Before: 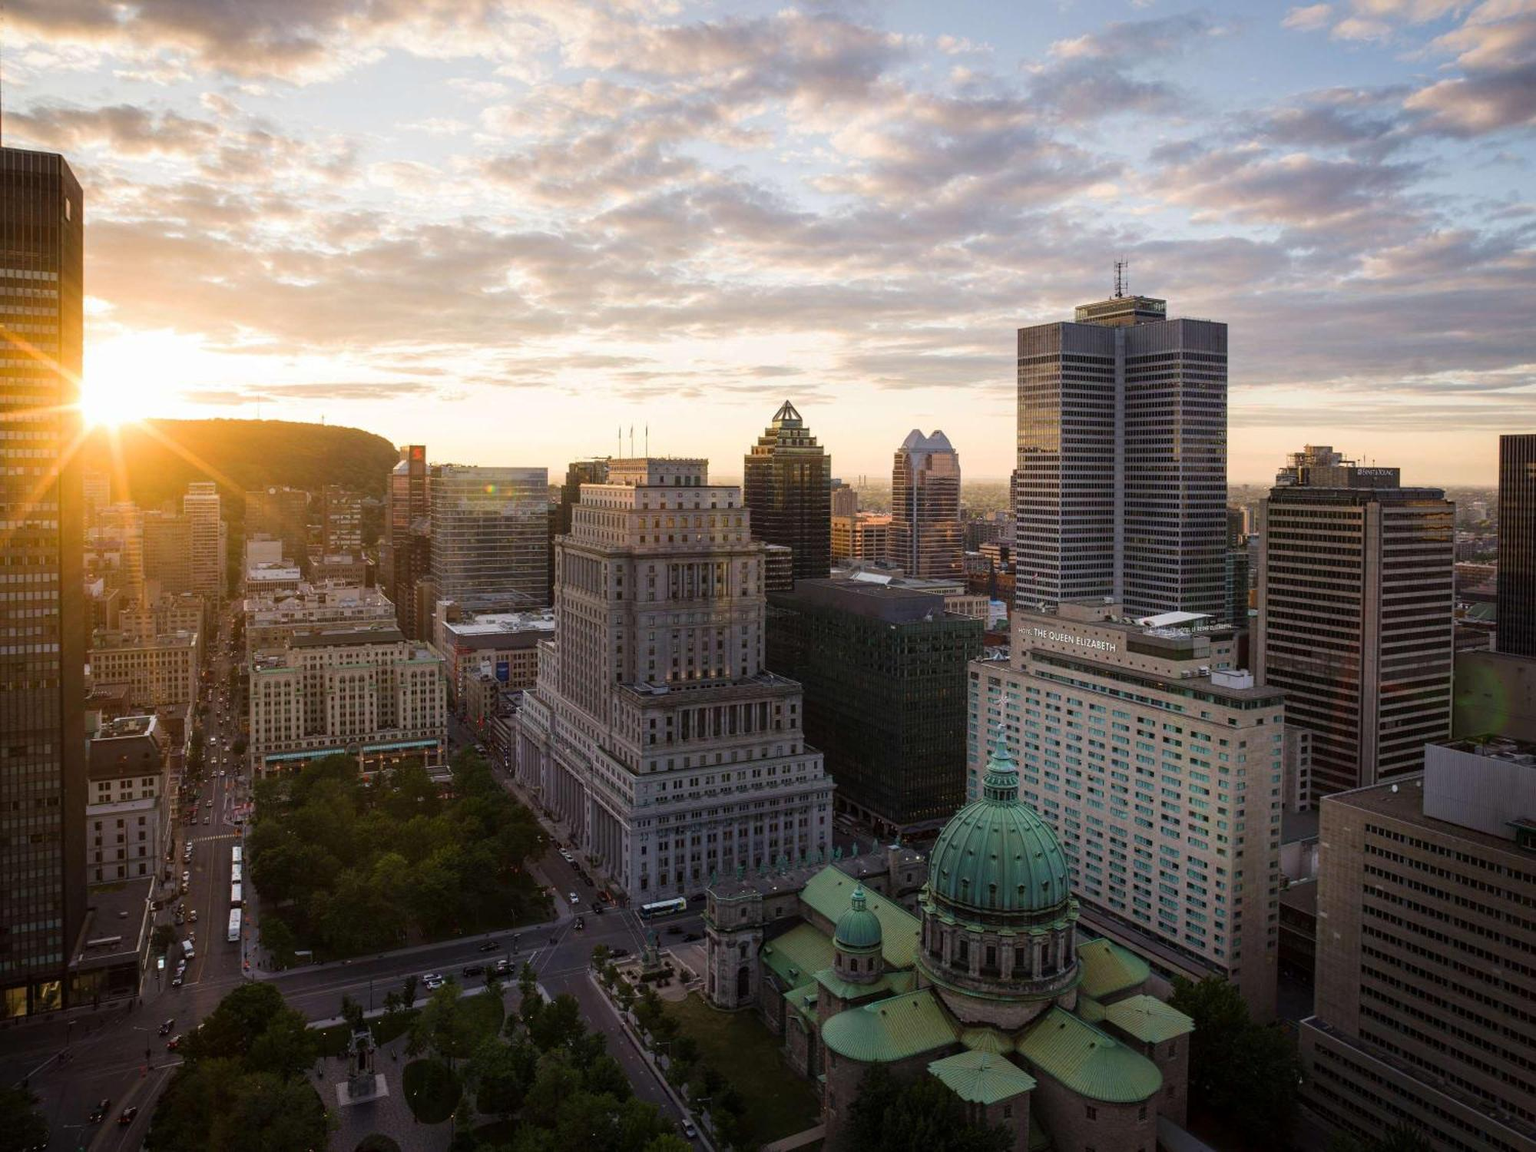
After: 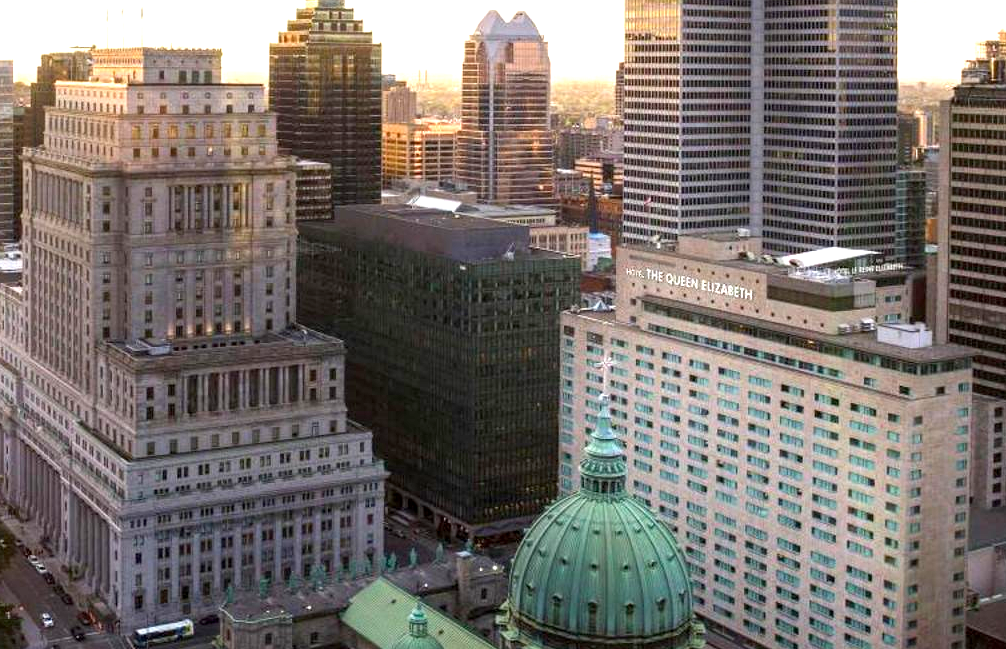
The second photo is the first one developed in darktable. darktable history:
exposure: black level correction 0.001, exposure 1.3 EV, compensate highlight preservation false
crop: left 35.03%, top 36.625%, right 14.663%, bottom 20.057%
